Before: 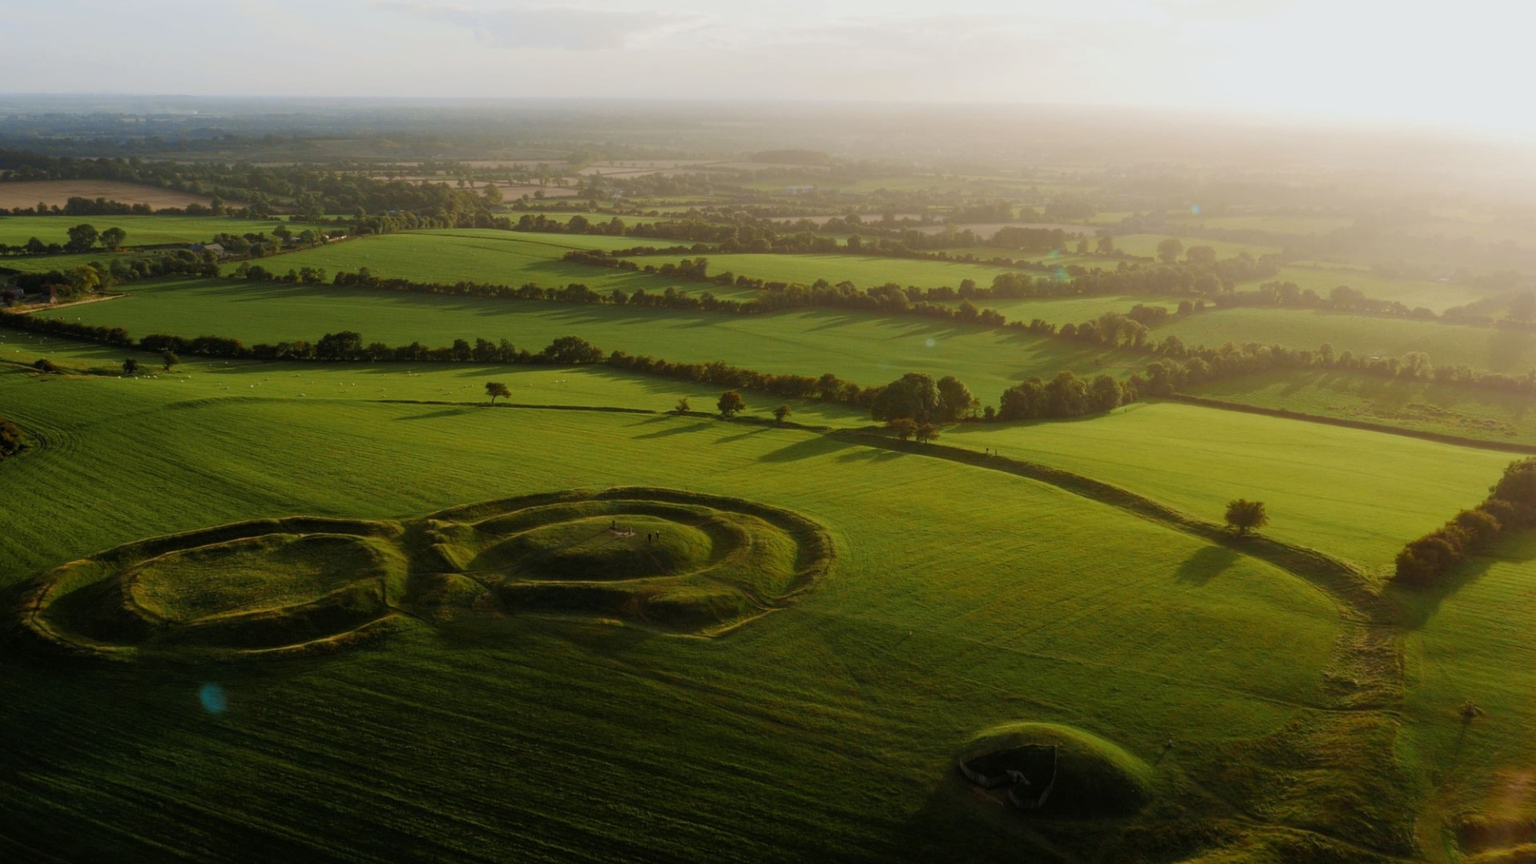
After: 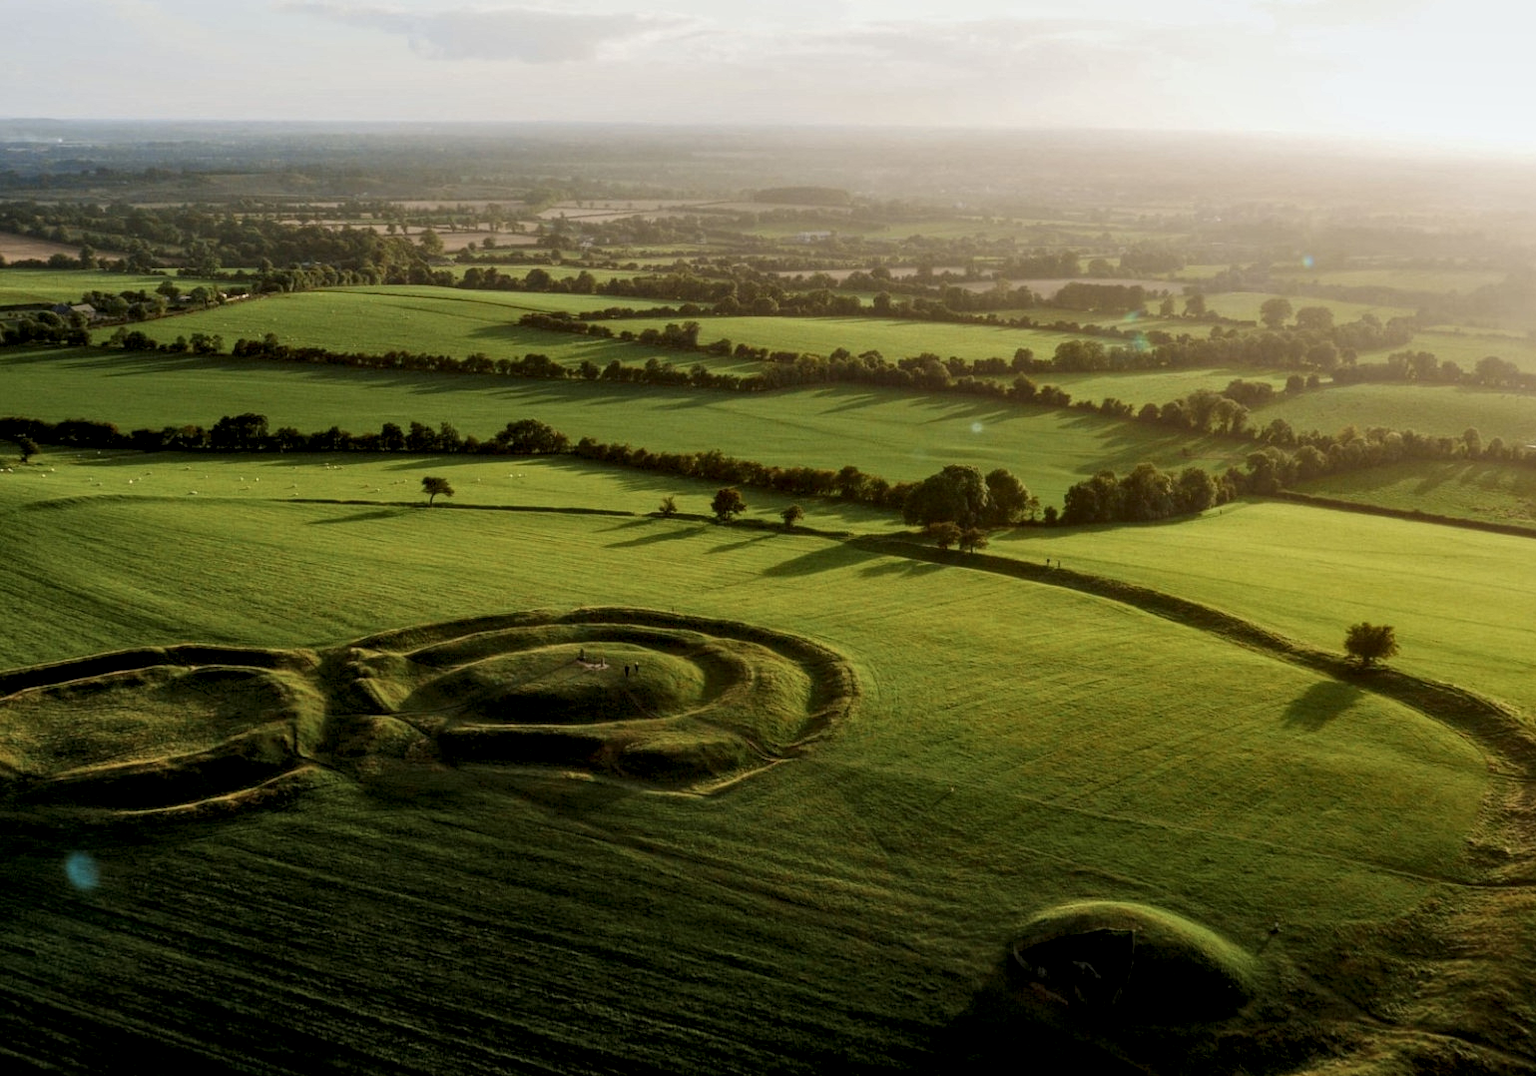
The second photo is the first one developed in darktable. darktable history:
crop and rotate: left 9.597%, right 10.195%
local contrast: highlights 0%, shadows 0%, detail 182%
